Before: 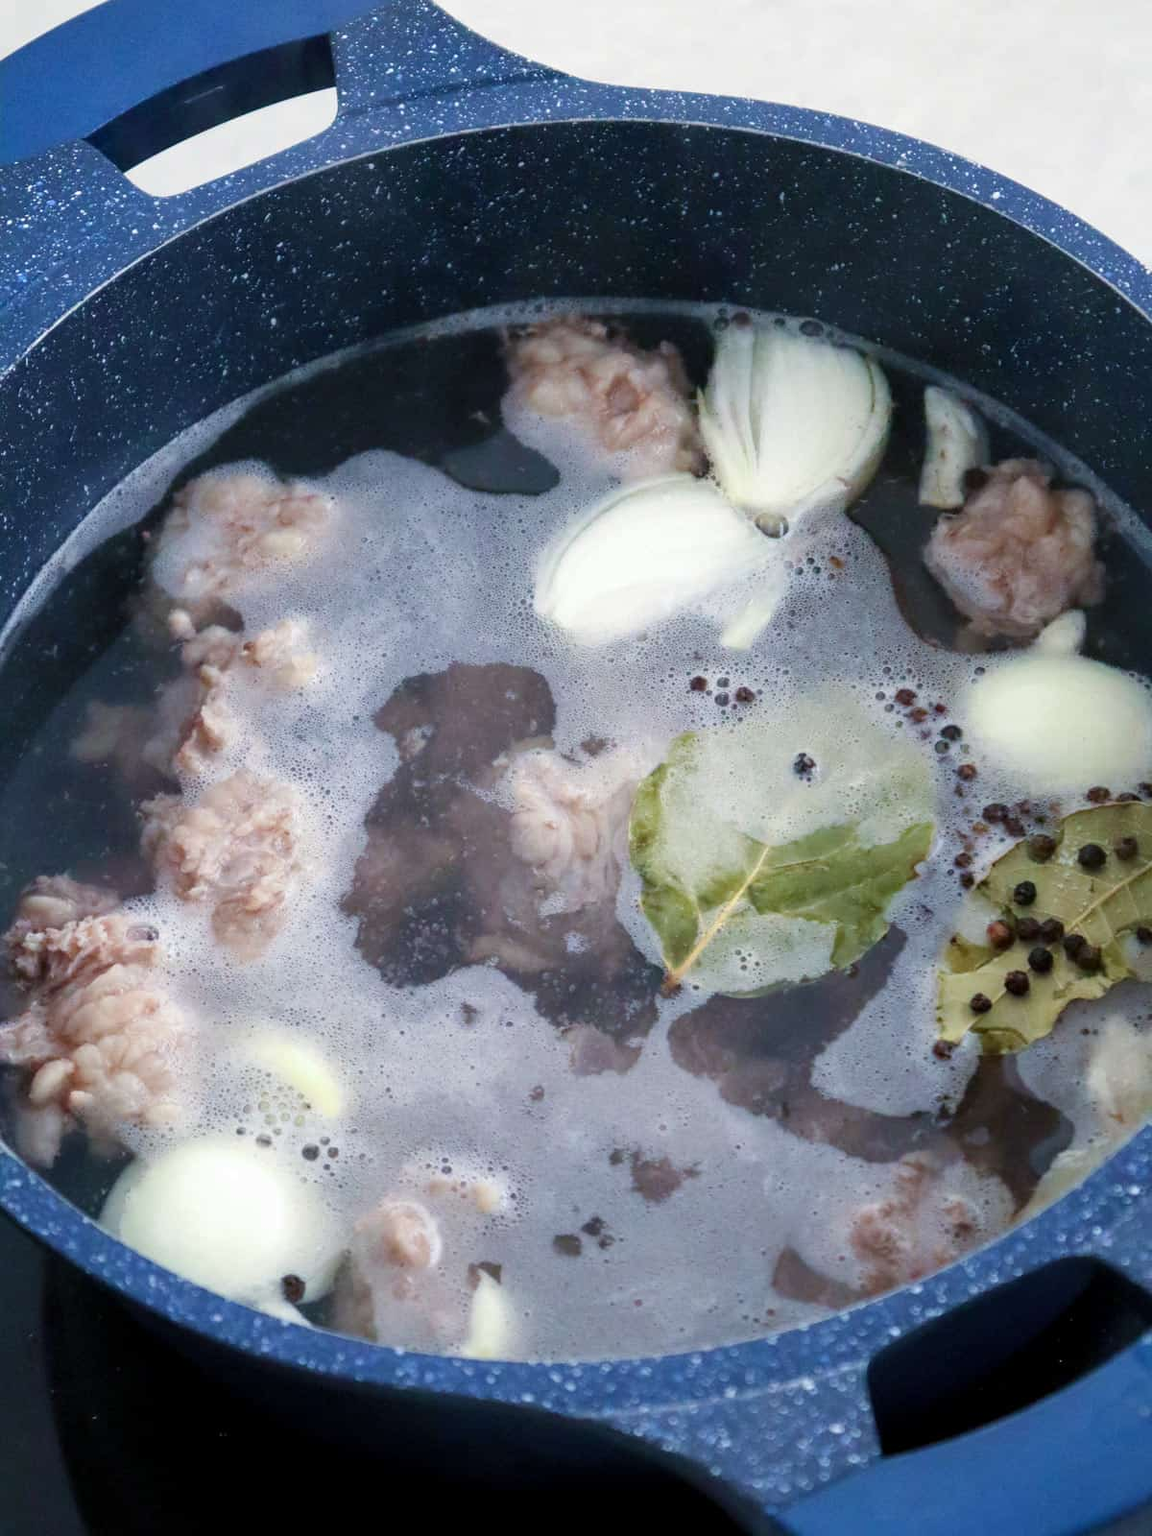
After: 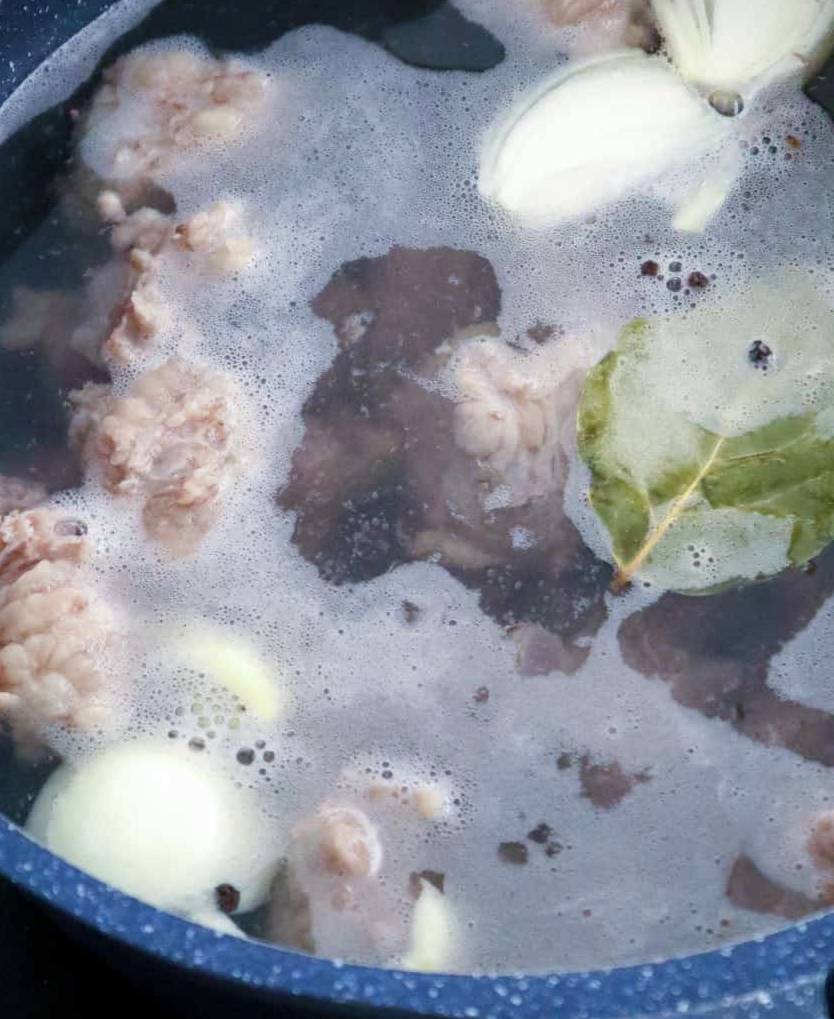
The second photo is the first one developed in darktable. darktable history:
crop: left 6.577%, top 27.801%, right 23.863%, bottom 8.461%
